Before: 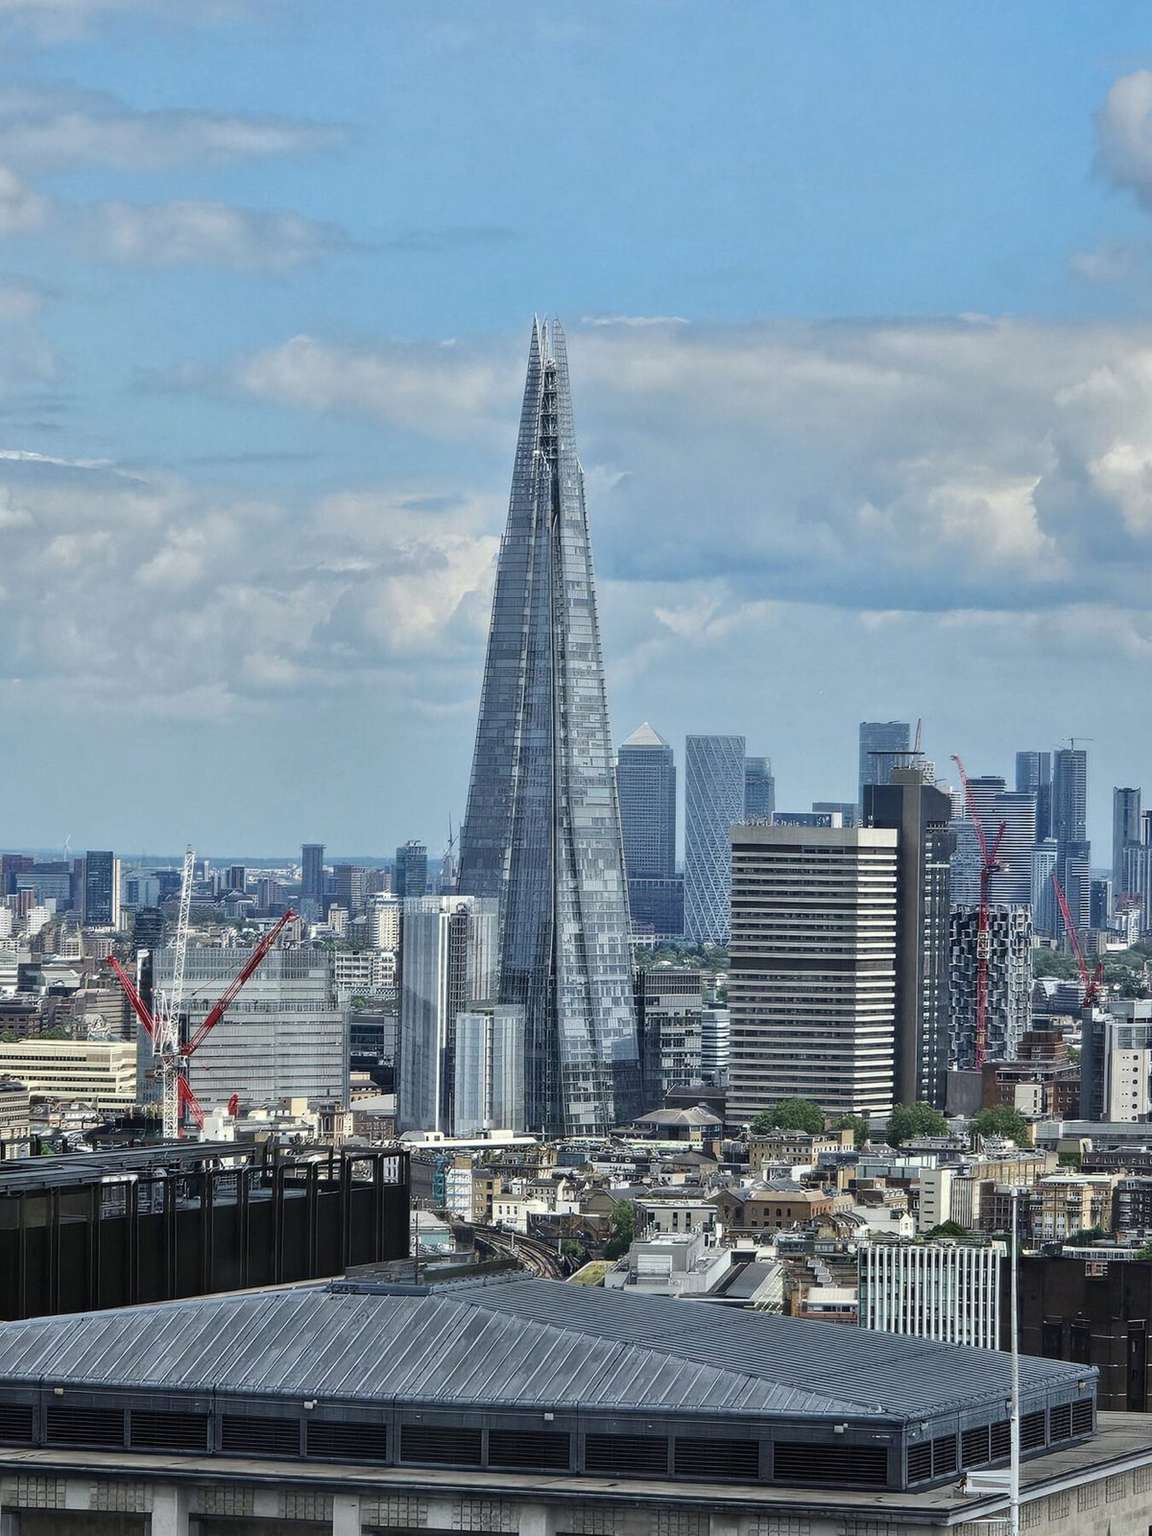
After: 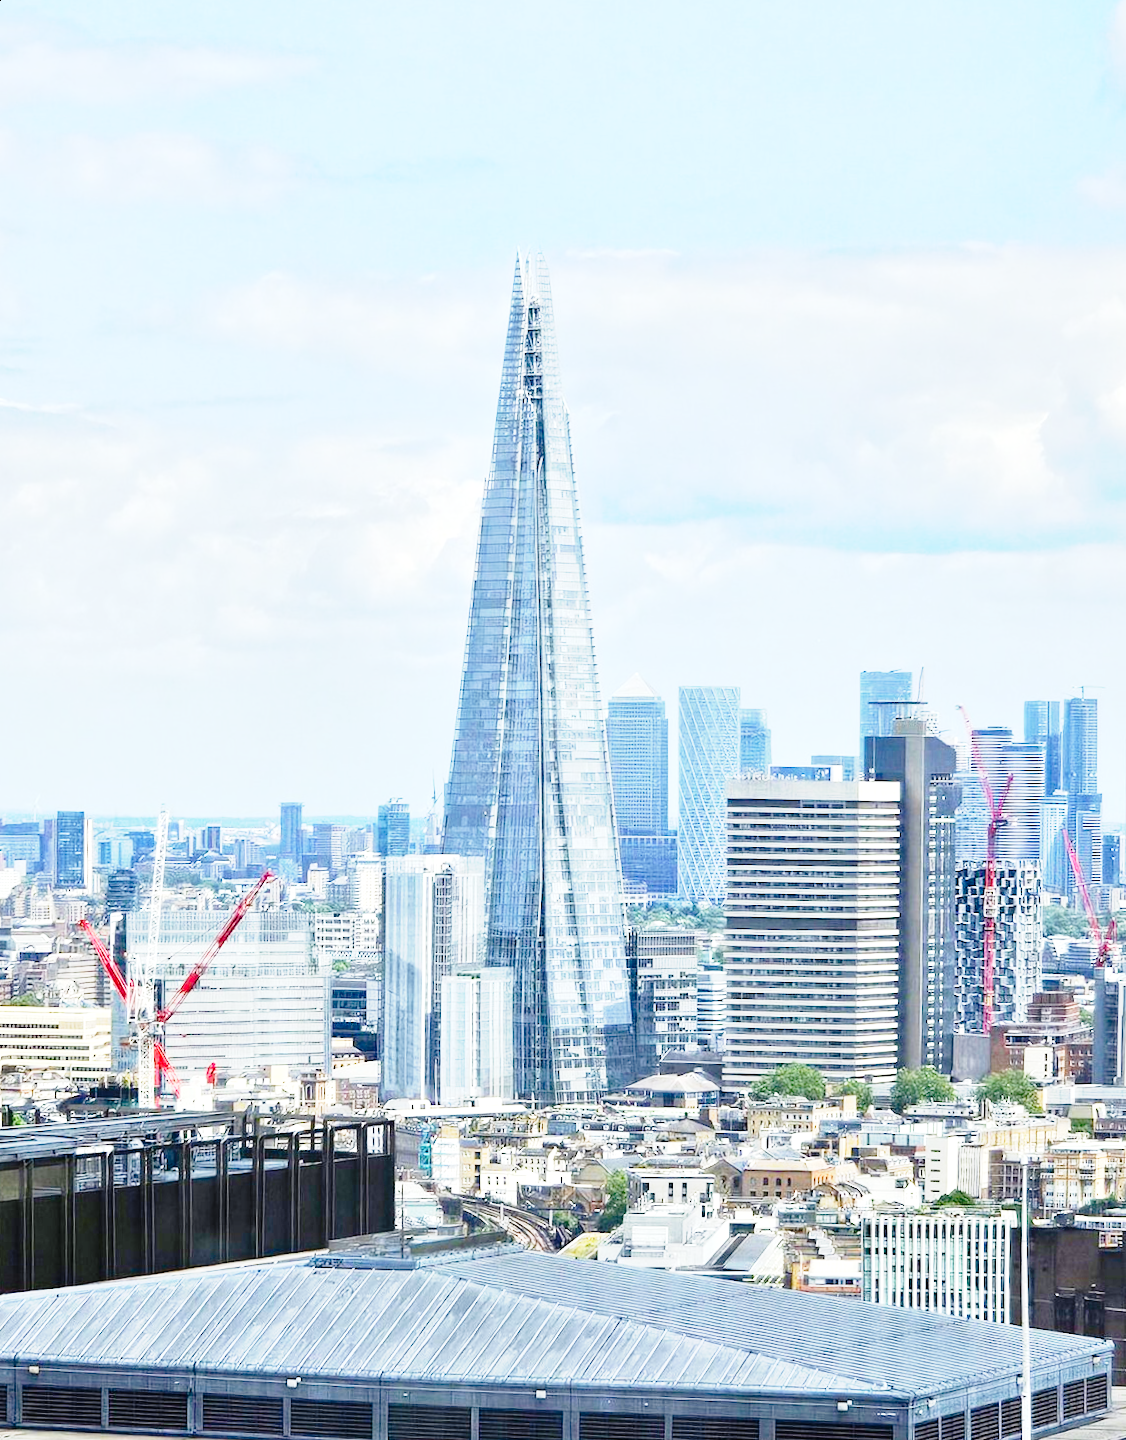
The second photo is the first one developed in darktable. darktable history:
tone curve: curves: ch0 [(0, 0) (0.003, 0.01) (0.011, 0.01) (0.025, 0.011) (0.044, 0.019) (0.069, 0.032) (0.1, 0.054) (0.136, 0.088) (0.177, 0.138) (0.224, 0.214) (0.277, 0.297) (0.335, 0.391) (0.399, 0.469) (0.468, 0.551) (0.543, 0.622) (0.623, 0.699) (0.709, 0.775) (0.801, 0.85) (0.898, 0.929) (1, 1)], preserve colors none
exposure: black level correction 0, exposure 1.3 EV, compensate highlight preservation false
color balance rgb: linear chroma grading › global chroma 15%, perceptual saturation grading › global saturation 30%
crop and rotate: angle -1.69°
rotate and perspective: rotation -2.12°, lens shift (vertical) 0.009, lens shift (horizontal) -0.008, automatic cropping original format, crop left 0.036, crop right 0.964, crop top 0.05, crop bottom 0.959
base curve: curves: ch0 [(0, 0) (0.088, 0.125) (0.176, 0.251) (0.354, 0.501) (0.613, 0.749) (1, 0.877)], preserve colors none
